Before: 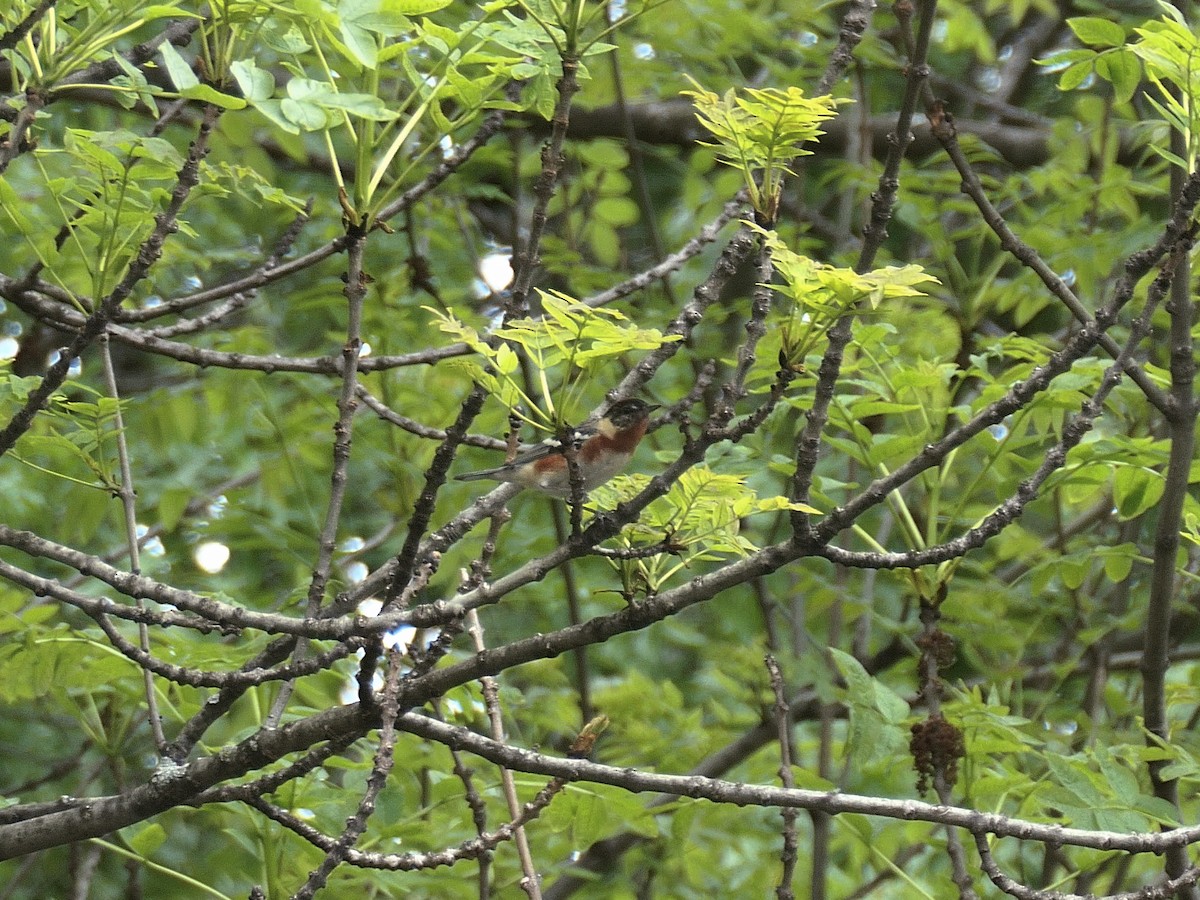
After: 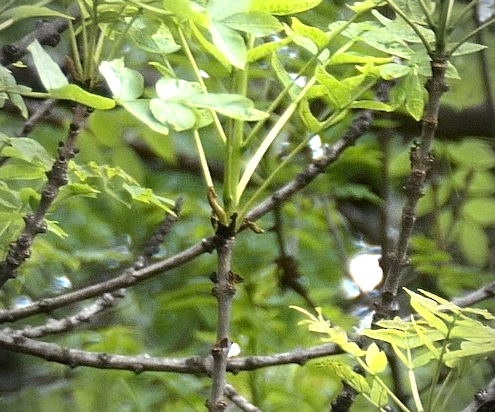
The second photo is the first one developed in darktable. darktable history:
contrast brightness saturation: contrast 0.068, brightness -0.134, saturation 0.057
crop and rotate: left 10.943%, top 0.087%, right 47.758%, bottom 54.051%
exposure: exposure 0.408 EV, compensate exposure bias true, compensate highlight preservation false
vignetting: fall-off start 79.67%
